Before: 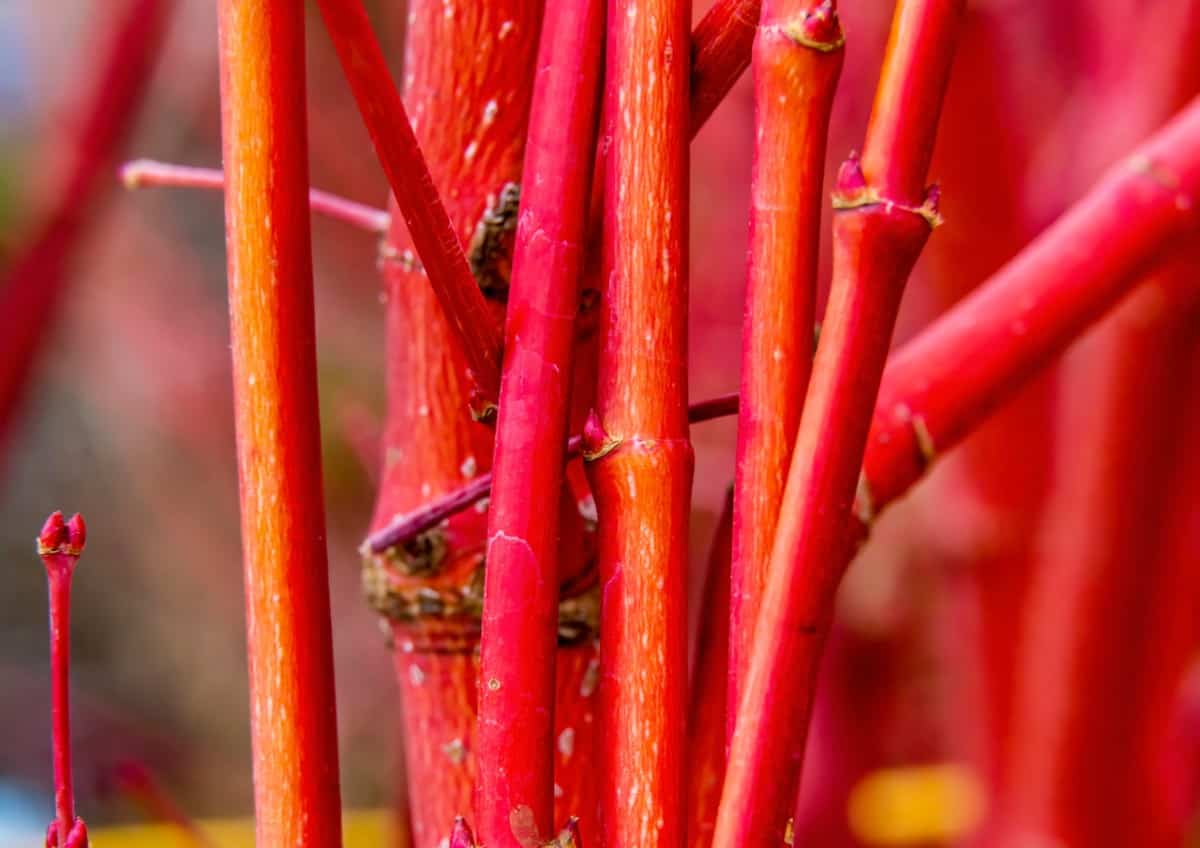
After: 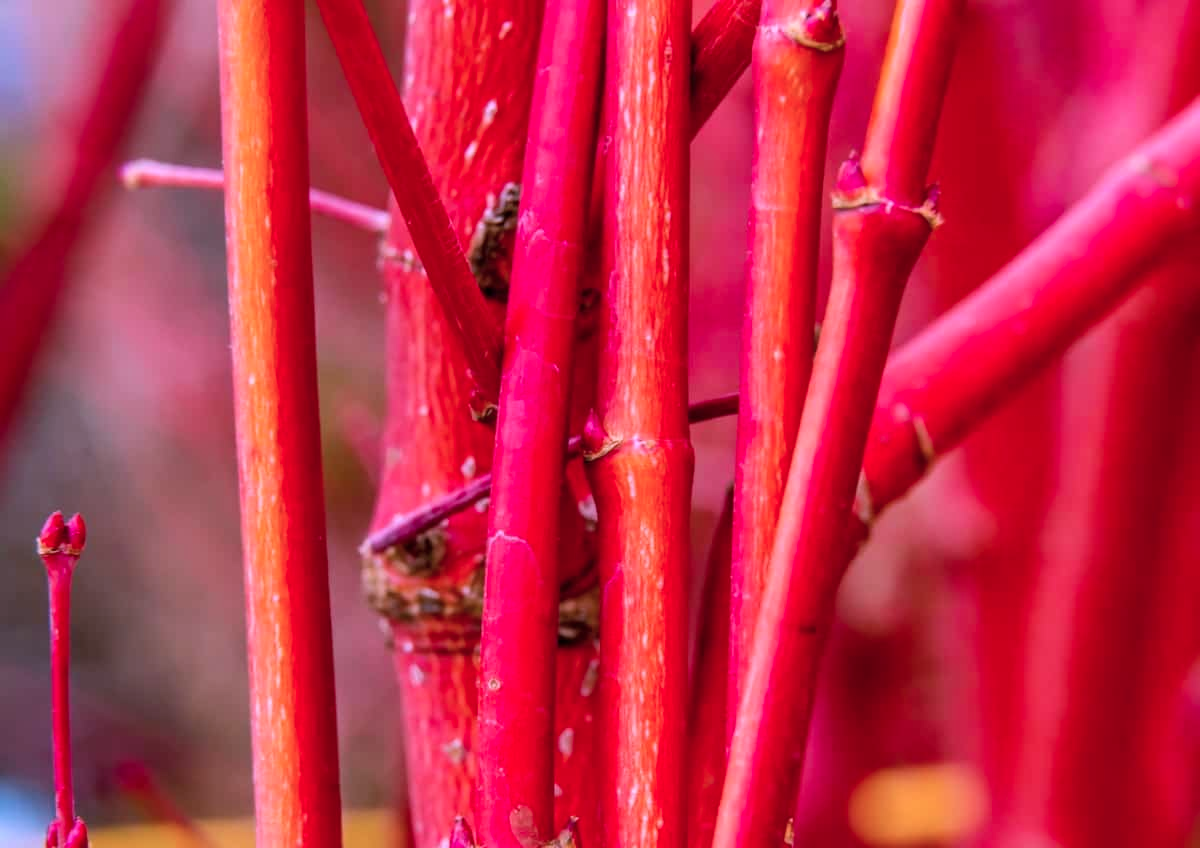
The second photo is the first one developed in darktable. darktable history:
color correction: highlights a* 15.24, highlights b* -25.44
tone equalizer: edges refinement/feathering 500, mask exposure compensation -1.57 EV, preserve details no
